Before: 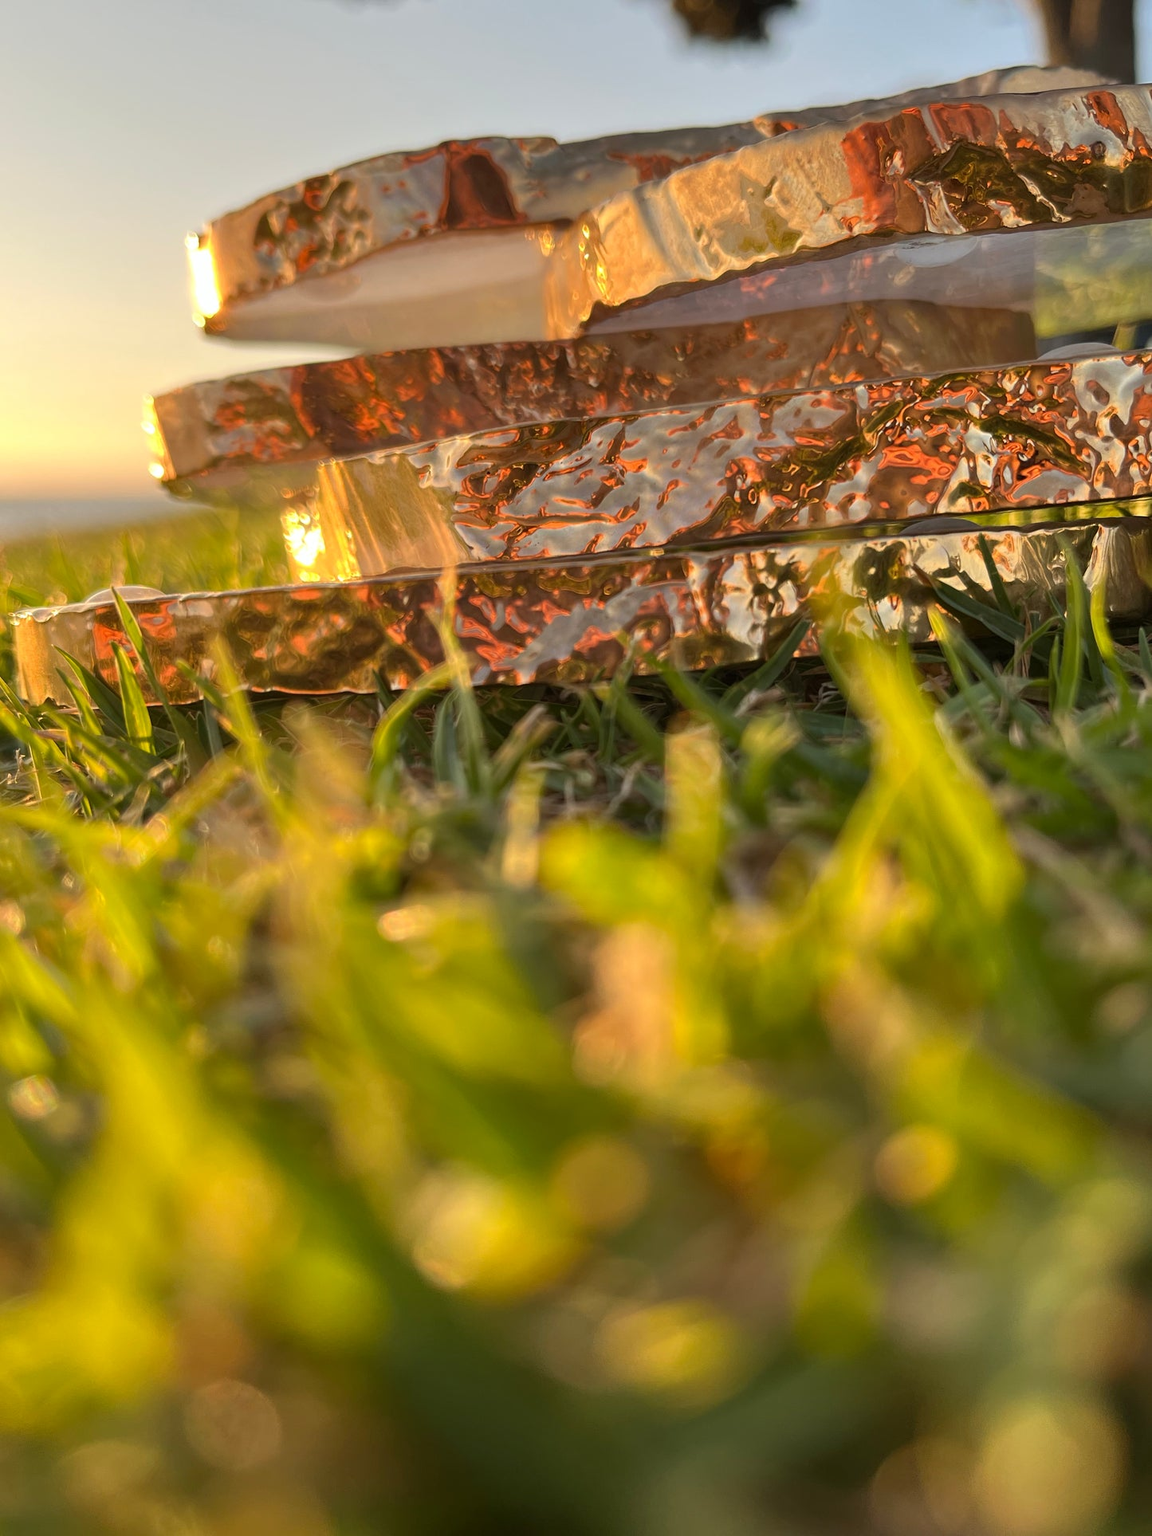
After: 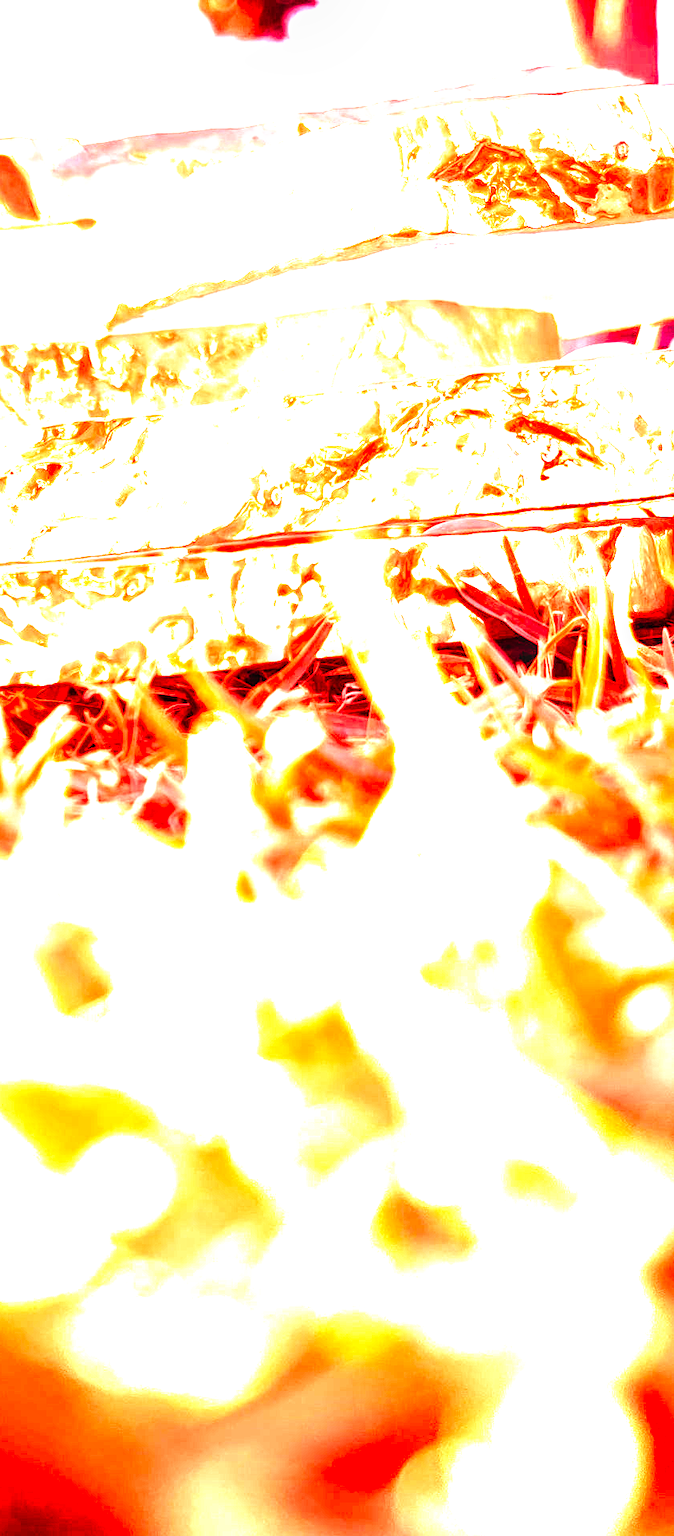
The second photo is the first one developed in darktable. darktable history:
white balance: red 4.26, blue 1.802
crop: left 41.402%
filmic rgb: black relative exposure -8.2 EV, white relative exposure 2.2 EV, threshold 3 EV, hardness 7.11, latitude 85.74%, contrast 1.696, highlights saturation mix -4%, shadows ↔ highlights balance -2.69%, preserve chrominance no, color science v5 (2021), contrast in shadows safe, contrast in highlights safe, enable highlight reconstruction true
exposure: black level correction 0, exposure 1 EV, compensate highlight preservation false
local contrast: on, module defaults
